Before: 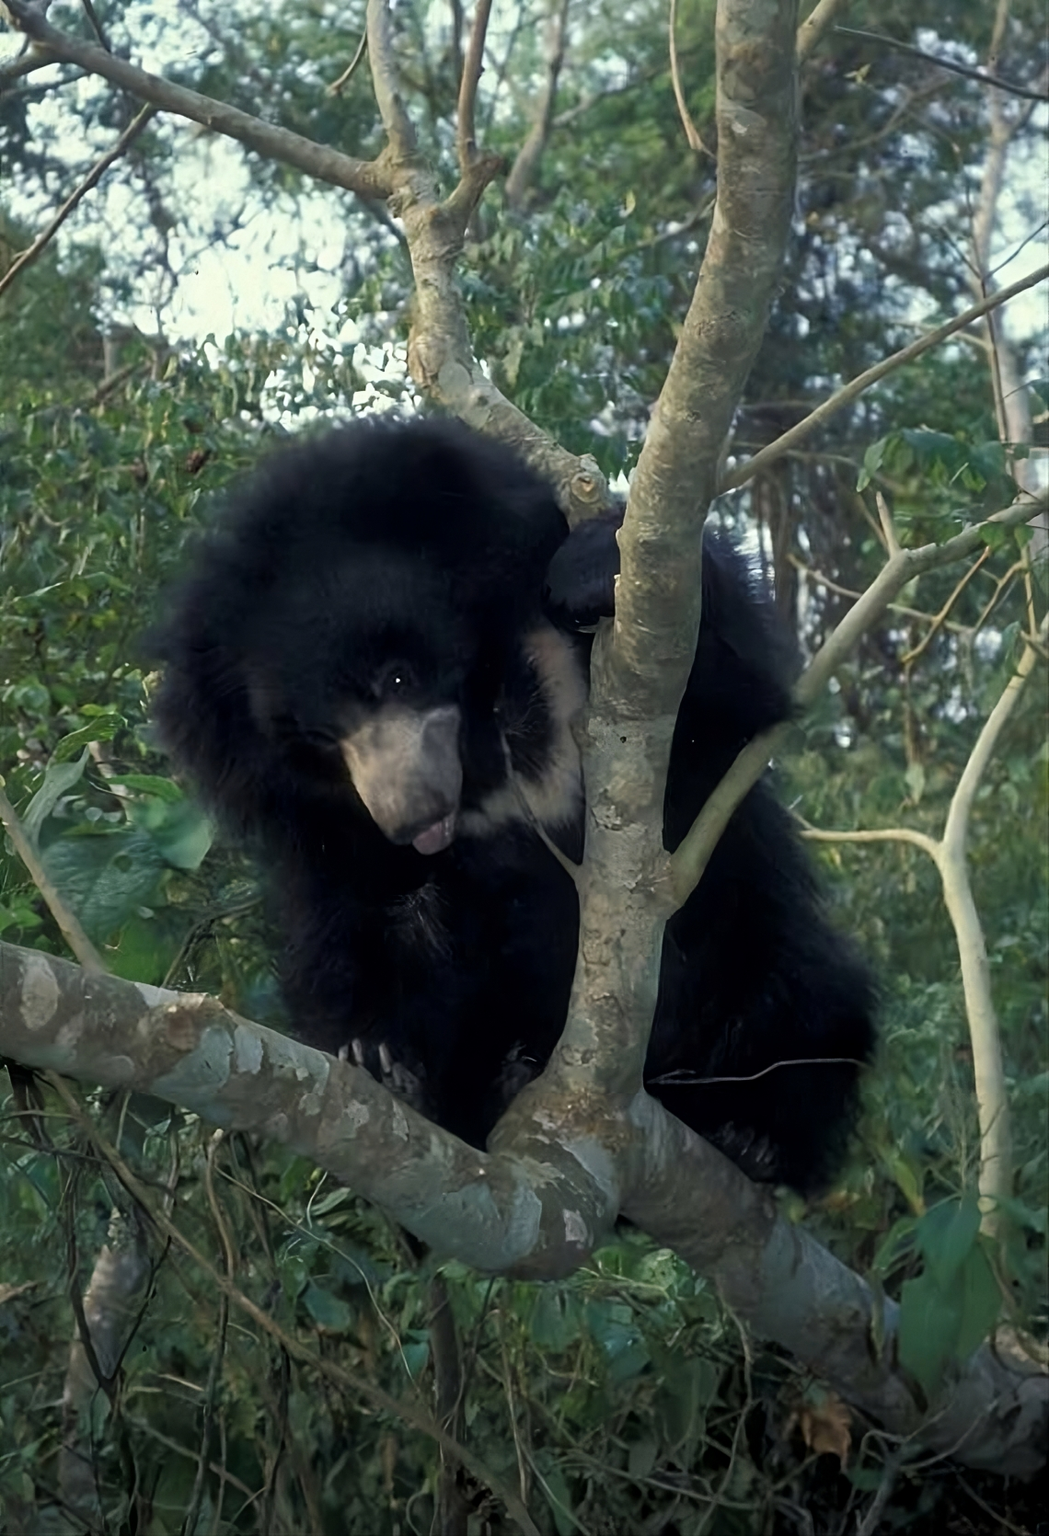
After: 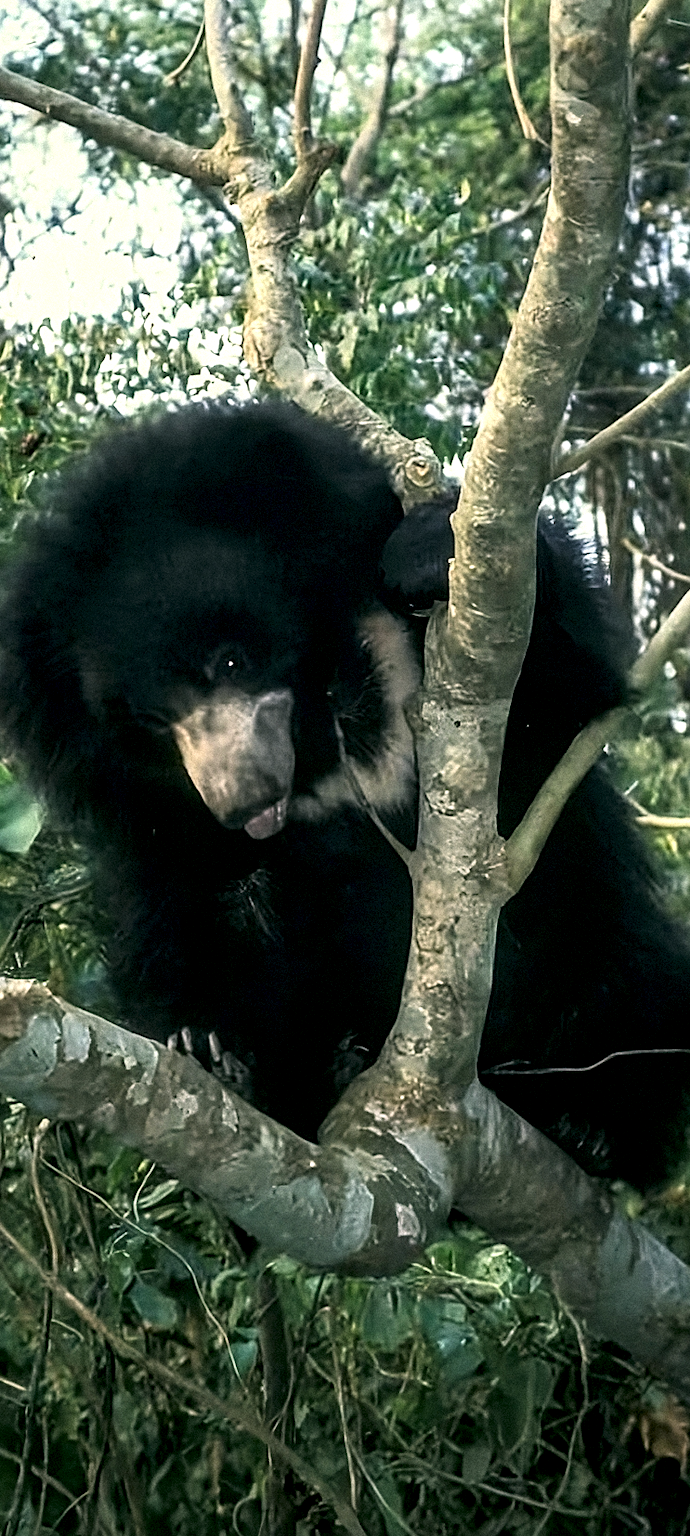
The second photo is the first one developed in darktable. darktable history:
rotate and perspective: rotation 0.226°, lens shift (vertical) -0.042, crop left 0.023, crop right 0.982, crop top 0.006, crop bottom 0.994
exposure: black level correction 0, exposure 0.2 EV, compensate exposure bias true, compensate highlight preservation false
grain: mid-tones bias 0%
crop and rotate: left 15.546%, right 17.787%
sharpen: on, module defaults
color correction: highlights a* 4.02, highlights b* 4.98, shadows a* -7.55, shadows b* 4.98
local contrast: detail 150%
tone curve: curves: ch0 [(0, 0.013) (0.198, 0.175) (0.512, 0.582) (0.625, 0.754) (0.81, 0.934) (1, 1)], color space Lab, linked channels, preserve colors none
